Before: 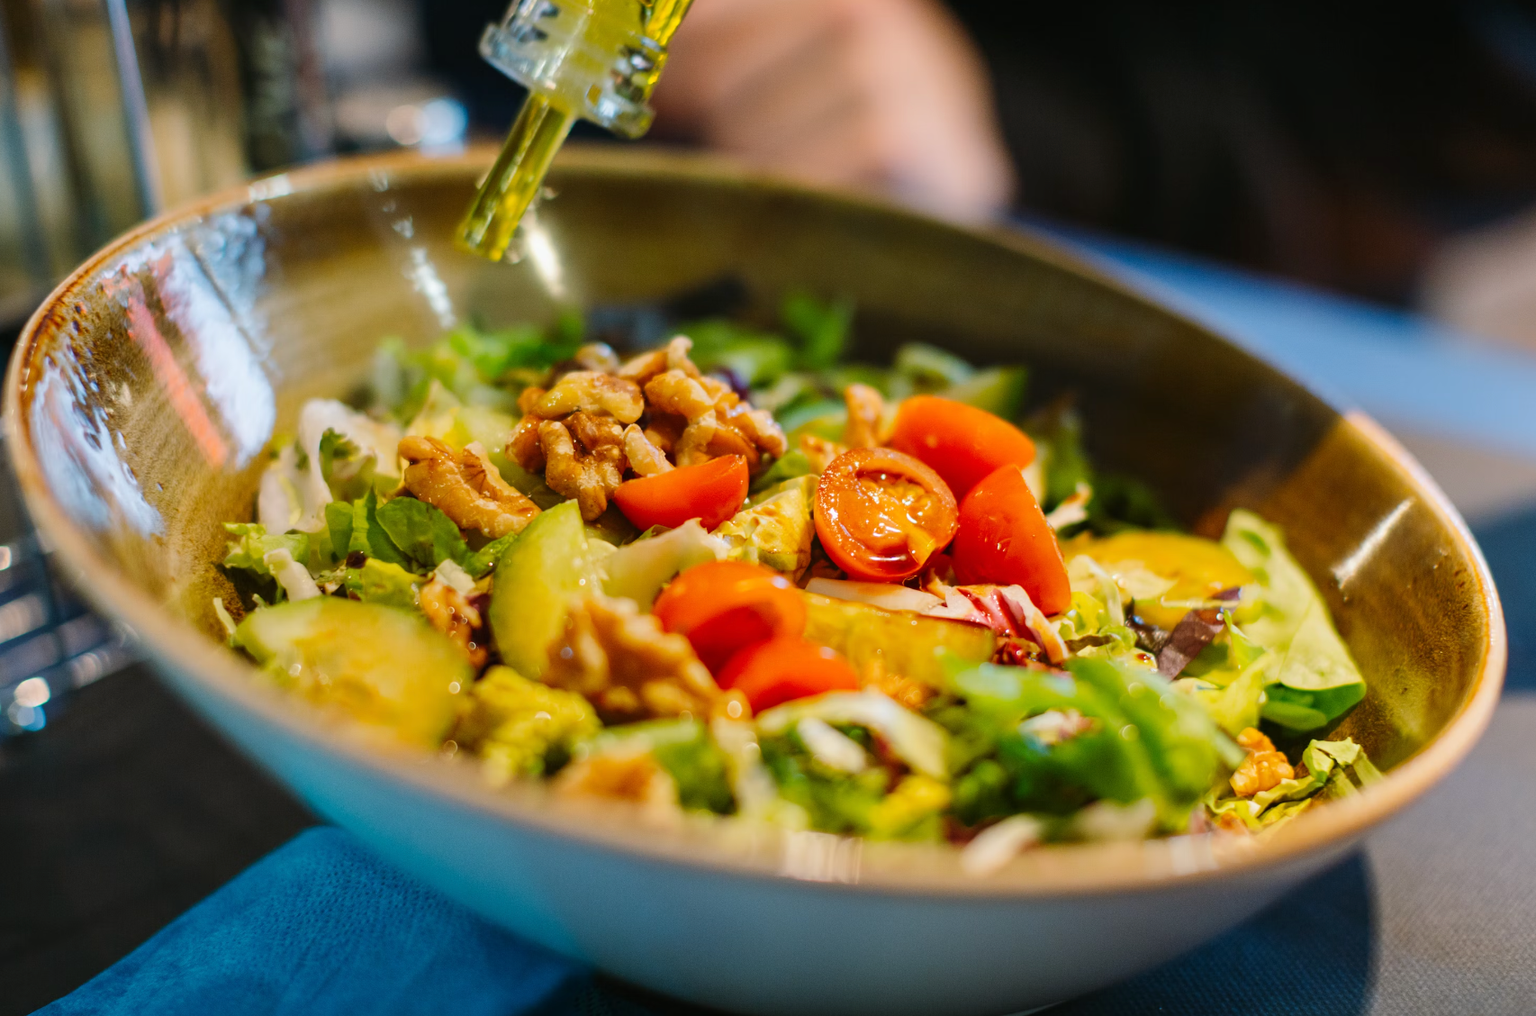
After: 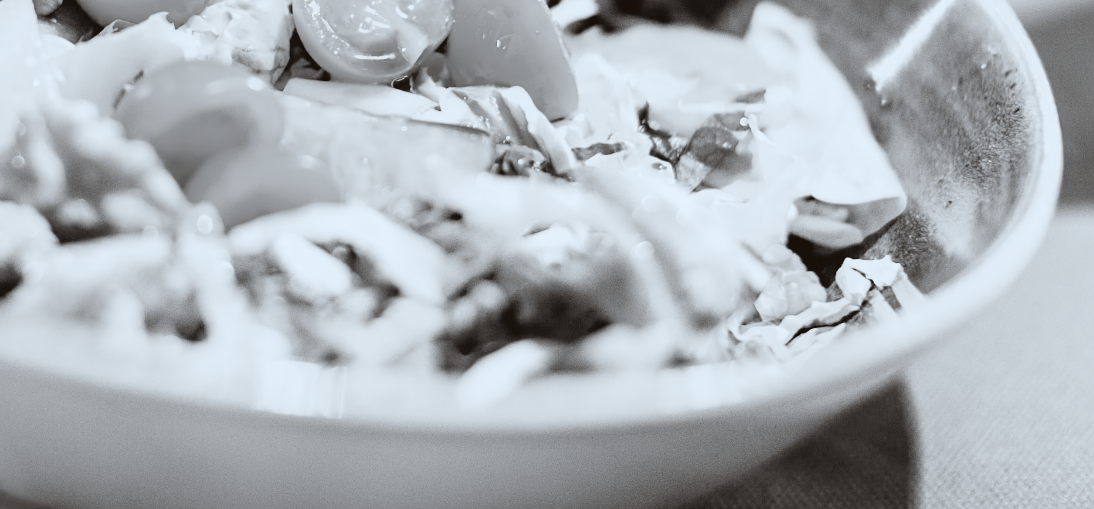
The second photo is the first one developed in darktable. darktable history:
exposure: black level correction 0, exposure 1.673 EV, compensate highlight preservation false
color correction: highlights a* -3.19, highlights b* -6.54, shadows a* 3, shadows b* 5.44
contrast brightness saturation: contrast -0.094, saturation -0.103
color zones: curves: ch0 [(0, 0.473) (0.001, 0.473) (0.226, 0.548) (0.4, 0.589) (0.525, 0.54) (0.728, 0.403) (0.999, 0.473) (1, 0.473)]; ch1 [(0, 0.619) (0.001, 0.619) (0.234, 0.388) (0.4, 0.372) (0.528, 0.422) (0.732, 0.53) (0.999, 0.619) (1, 0.619)]; ch2 [(0, 0.547) (0.001, 0.547) (0.226, 0.45) (0.4, 0.525) (0.525, 0.585) (0.8, 0.511) (0.999, 0.547) (1, 0.547)]
crop and rotate: left 35.86%, top 49.971%, bottom 4.842%
sharpen: amount 0.214
filmic rgb: black relative exposure -5.03 EV, white relative exposure 3.5 EV, hardness 3.18, contrast 1.299, highlights saturation mix -49.36%, add noise in highlights 0.002, color science v3 (2019), use custom middle-gray values true, contrast in highlights soft
color balance rgb: power › luminance -7.898%, power › chroma 1.076%, power › hue 218.12°, perceptual saturation grading › global saturation 20%, perceptual saturation grading › highlights -24.926%, perceptual saturation grading › shadows 24.901%, global vibrance 9.73%
